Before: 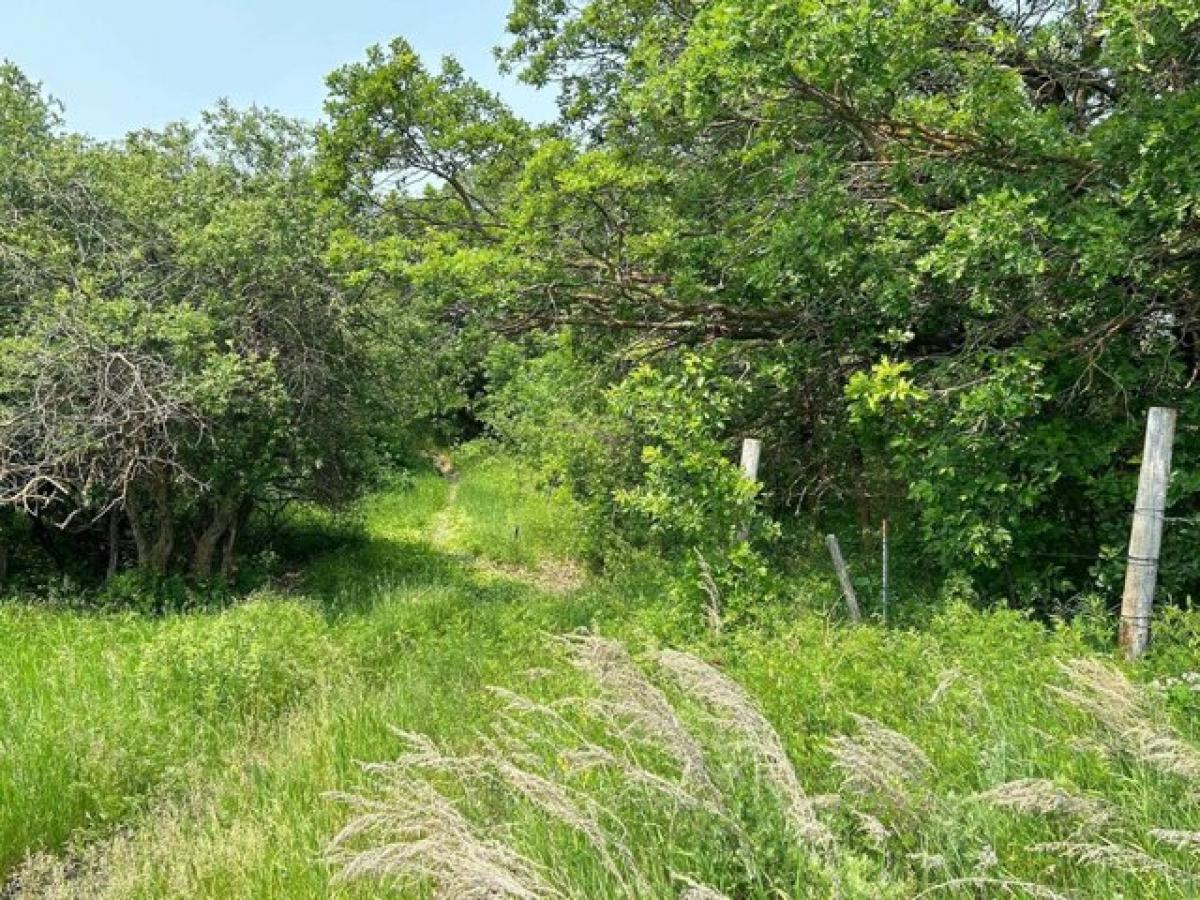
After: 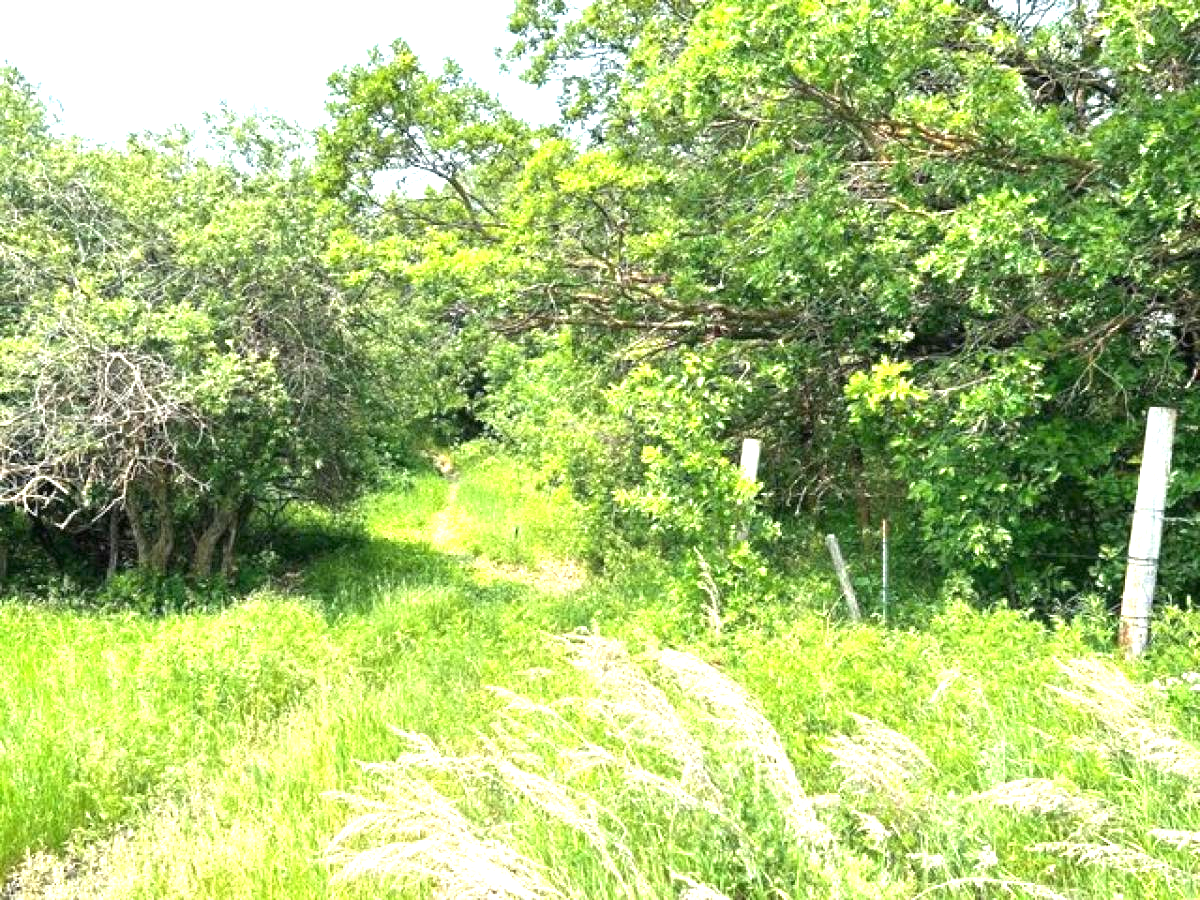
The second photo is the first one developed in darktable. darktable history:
rotate and perspective: automatic cropping off
exposure: black level correction 0, exposure 1.379 EV, compensate exposure bias true, compensate highlight preservation false
